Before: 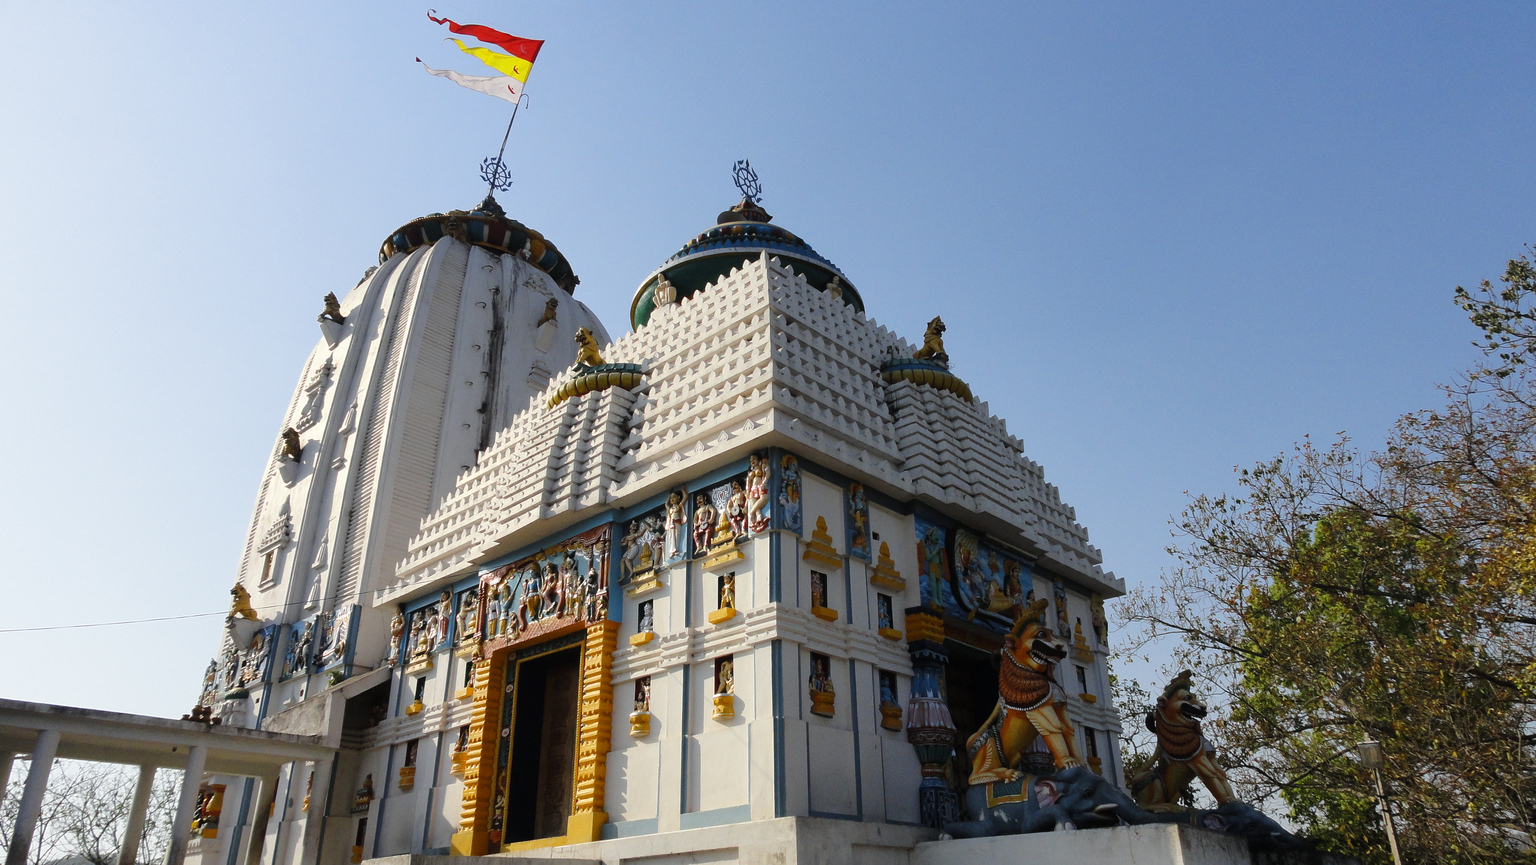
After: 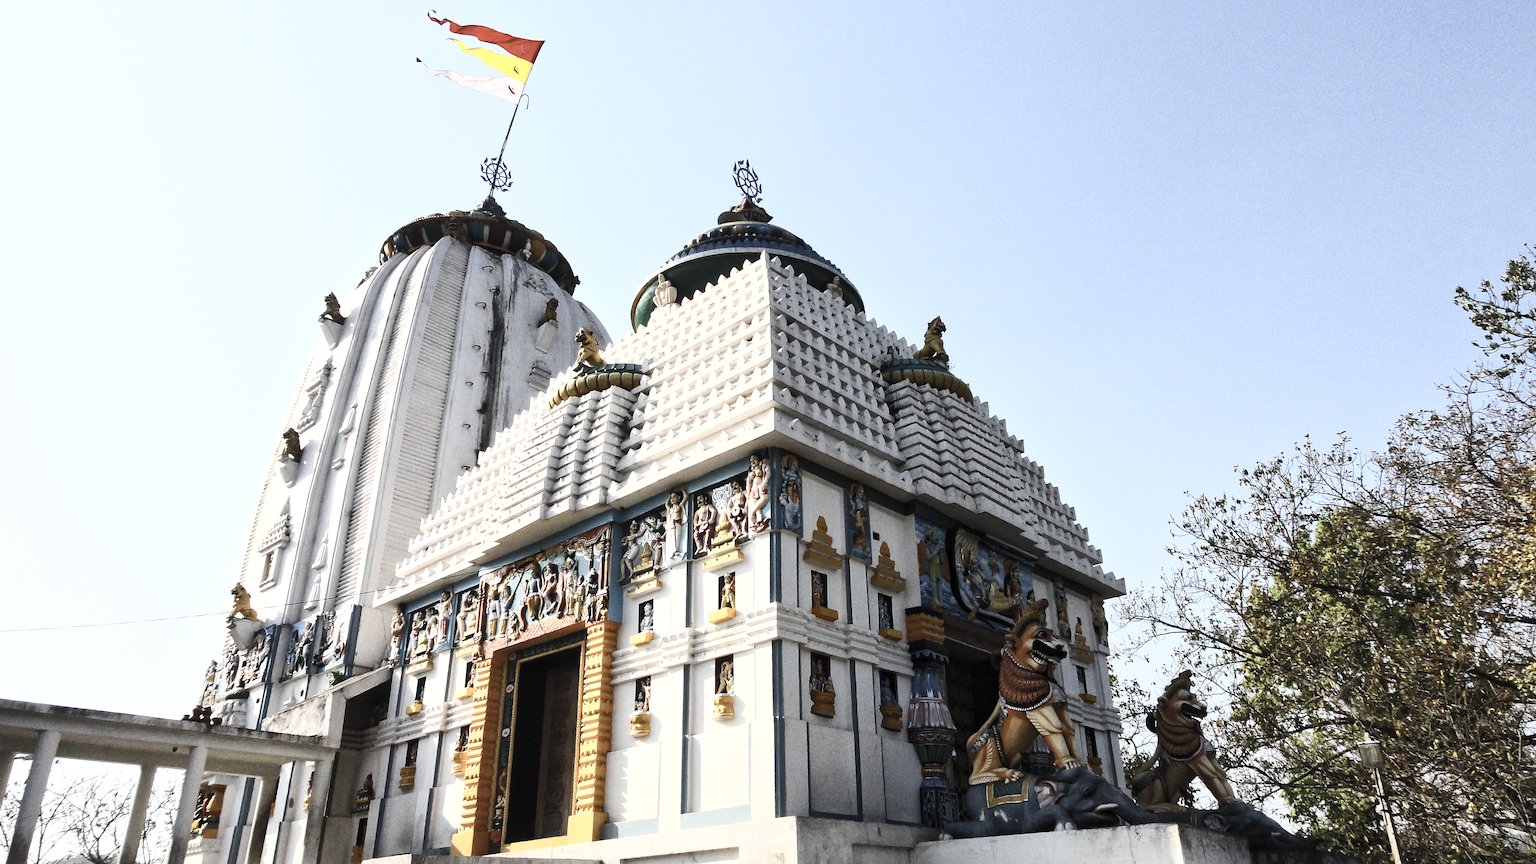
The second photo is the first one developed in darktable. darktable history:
local contrast: mode bilateral grid, contrast 20, coarseness 50, detail 159%, midtone range 0.2
contrast brightness saturation: contrast 0.57, brightness 0.57, saturation -0.34
